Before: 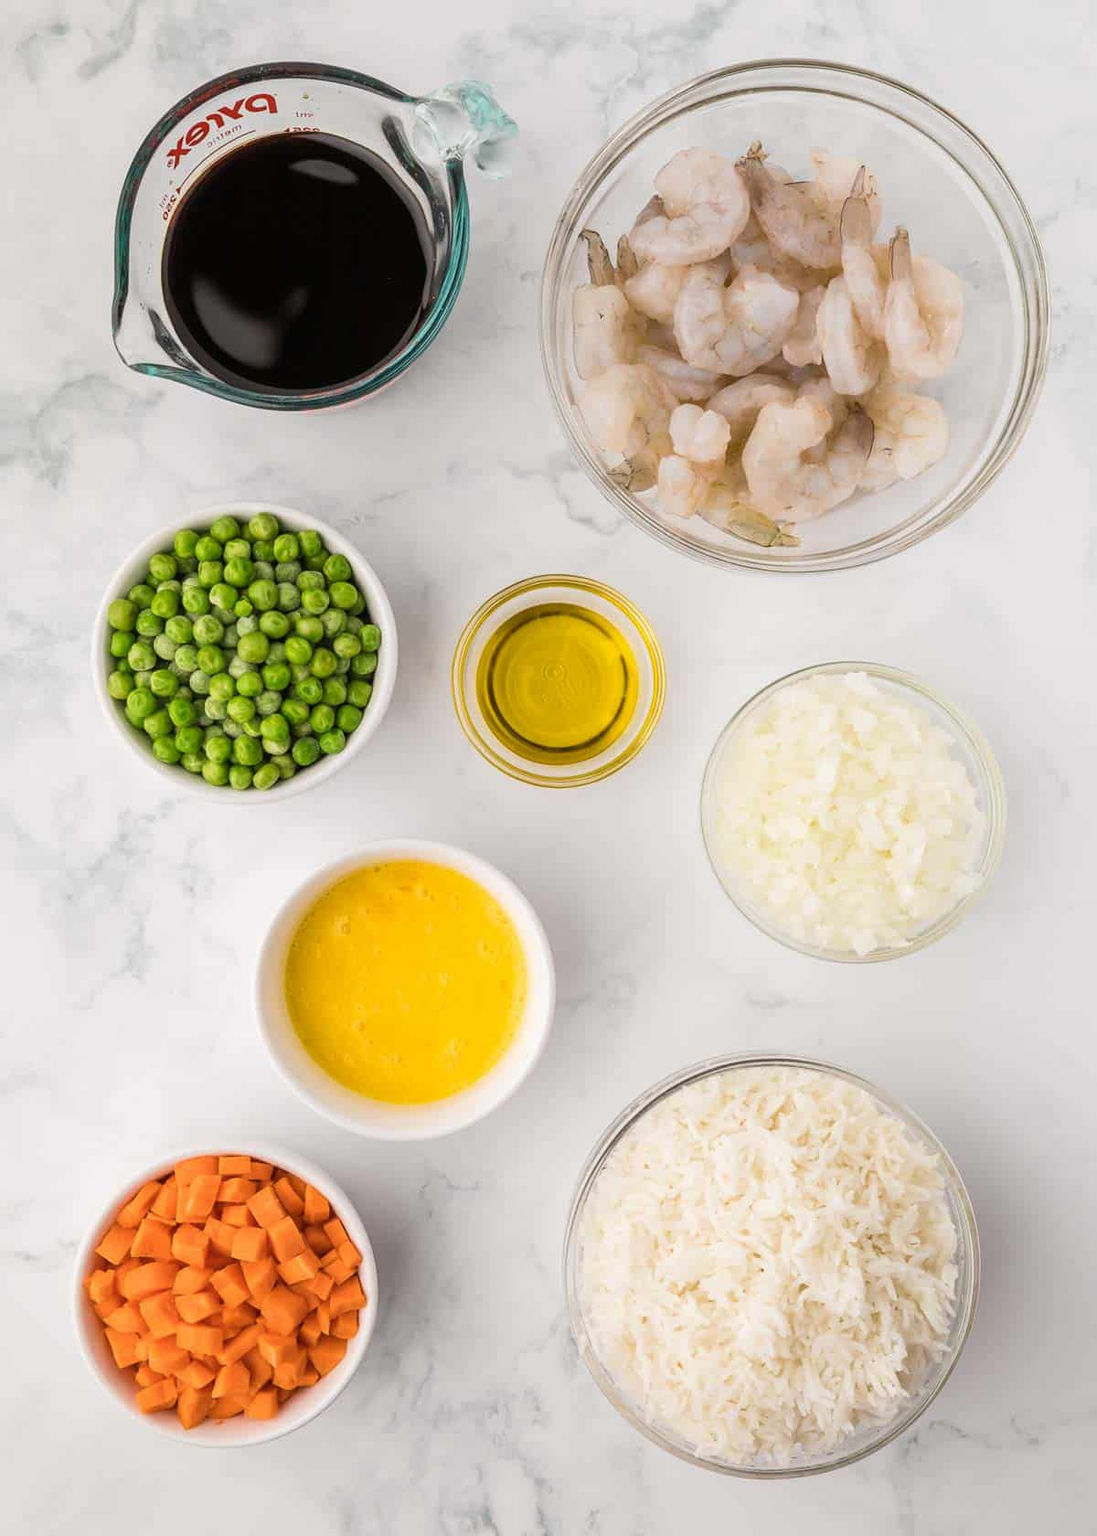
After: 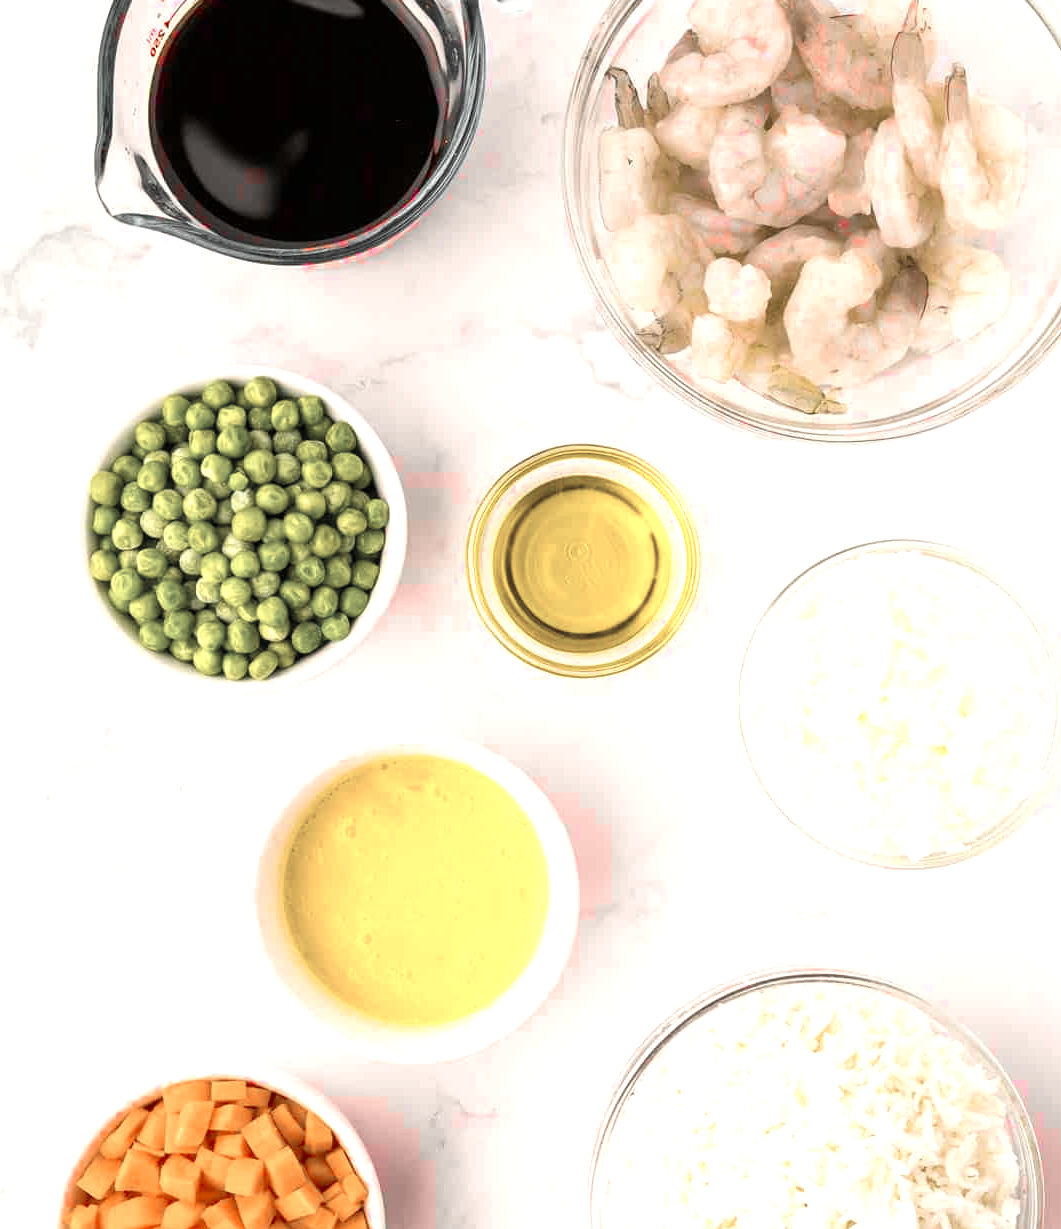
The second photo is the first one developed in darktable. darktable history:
contrast brightness saturation: saturation 0.135
exposure: black level correction 0.001, exposure 0.498 EV, compensate highlight preservation false
color zones: curves: ch1 [(0, 0.831) (0.08, 0.771) (0.157, 0.268) (0.241, 0.207) (0.562, -0.005) (0.714, -0.013) (0.876, 0.01) (1, 0.831)]
color balance rgb: highlights gain › chroma 1.412%, highlights gain › hue 51.51°, linear chroma grading › global chroma 14.777%, perceptual saturation grading › global saturation 19.418%, perceptual brilliance grading › global brilliance 2.754%, perceptual brilliance grading › highlights -2.761%, perceptual brilliance grading › shadows 3.154%, global vibrance 30.384%, contrast 10.55%
crop and rotate: left 2.347%, top 10.994%, right 9.22%, bottom 15.85%
